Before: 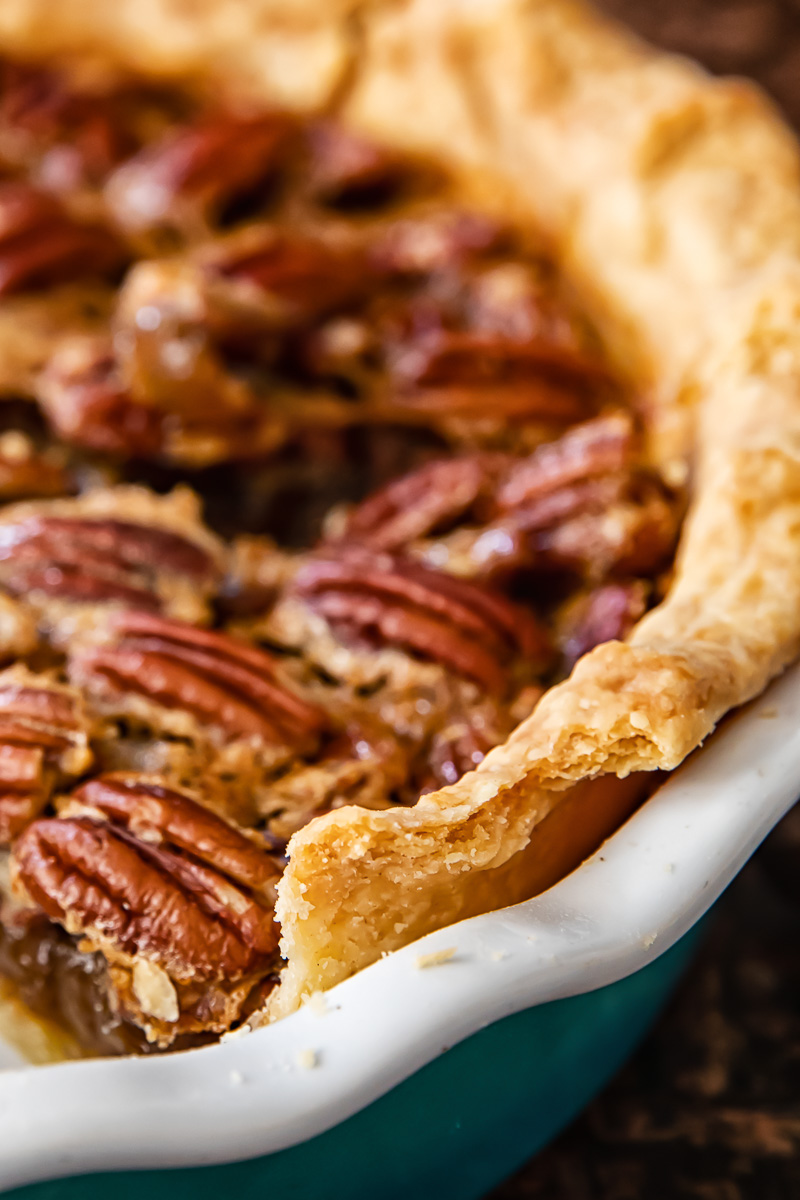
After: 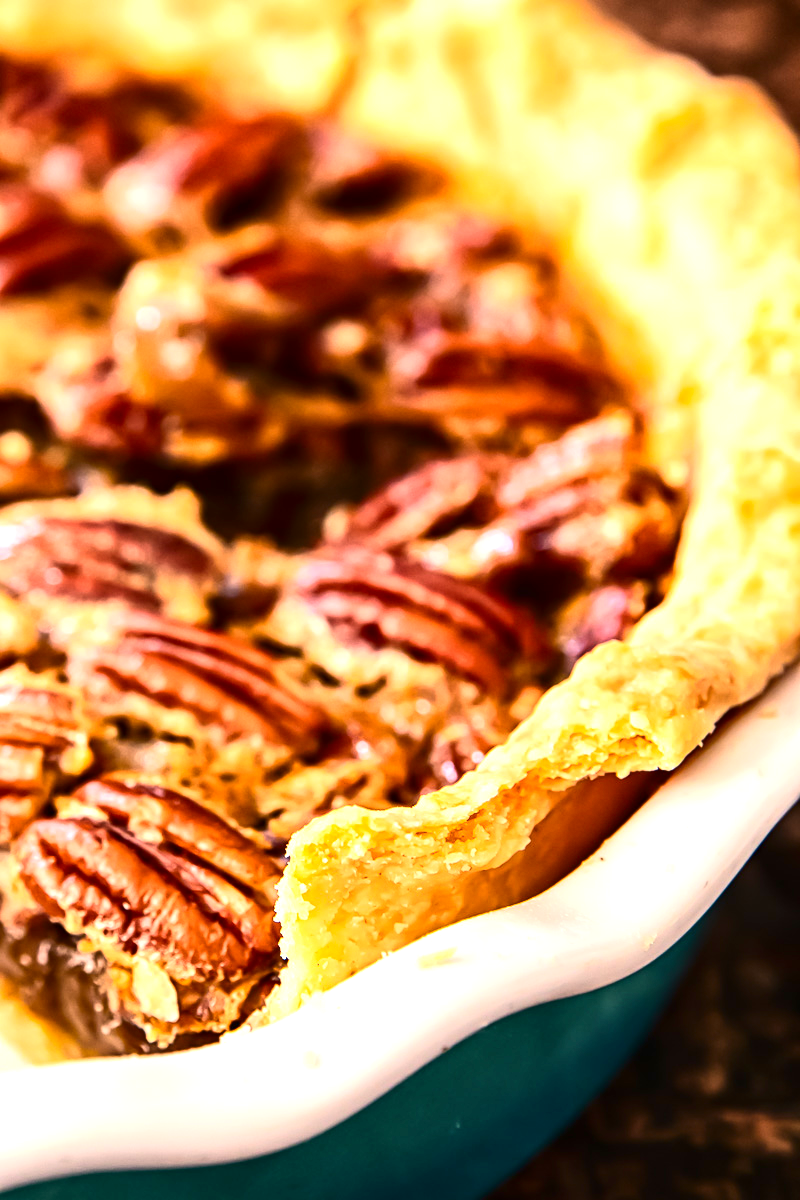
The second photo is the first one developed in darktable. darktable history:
color correction: highlights a* 11.91, highlights b* 12.33
exposure: black level correction 0, exposure 1.199 EV, compensate highlight preservation false
contrast brightness saturation: contrast 0.274
